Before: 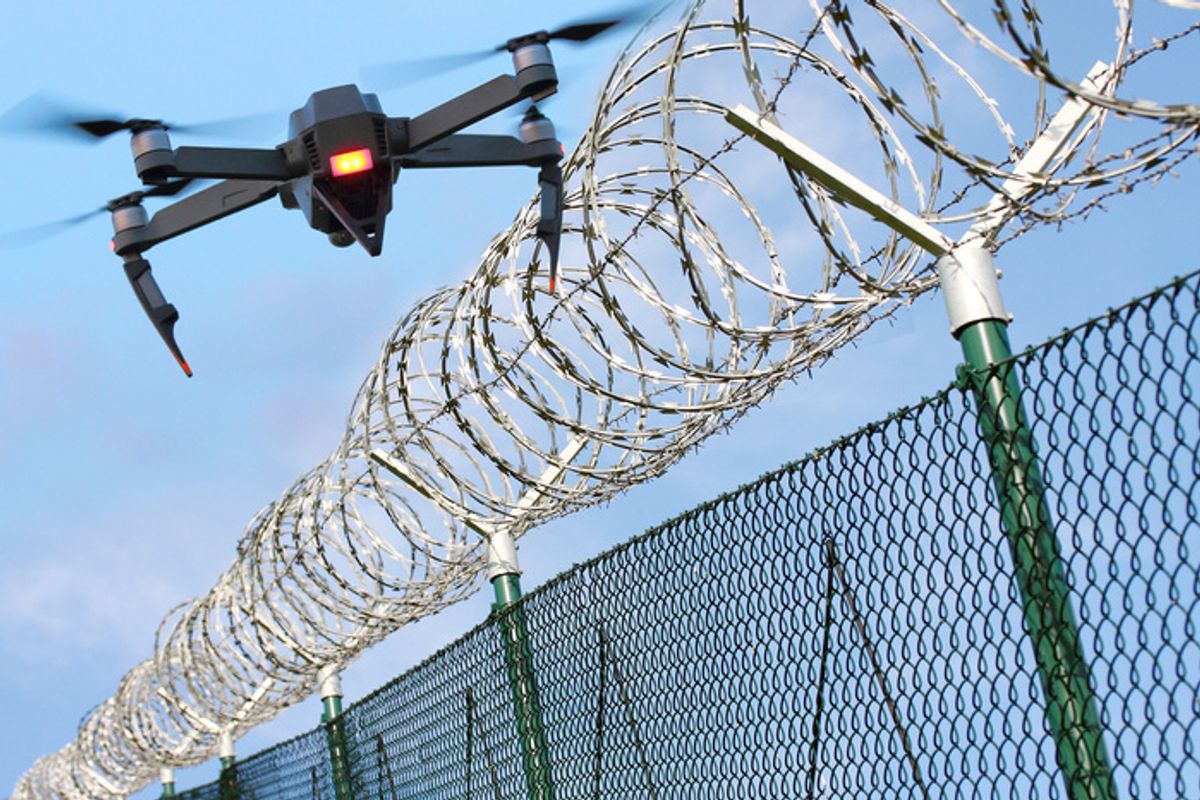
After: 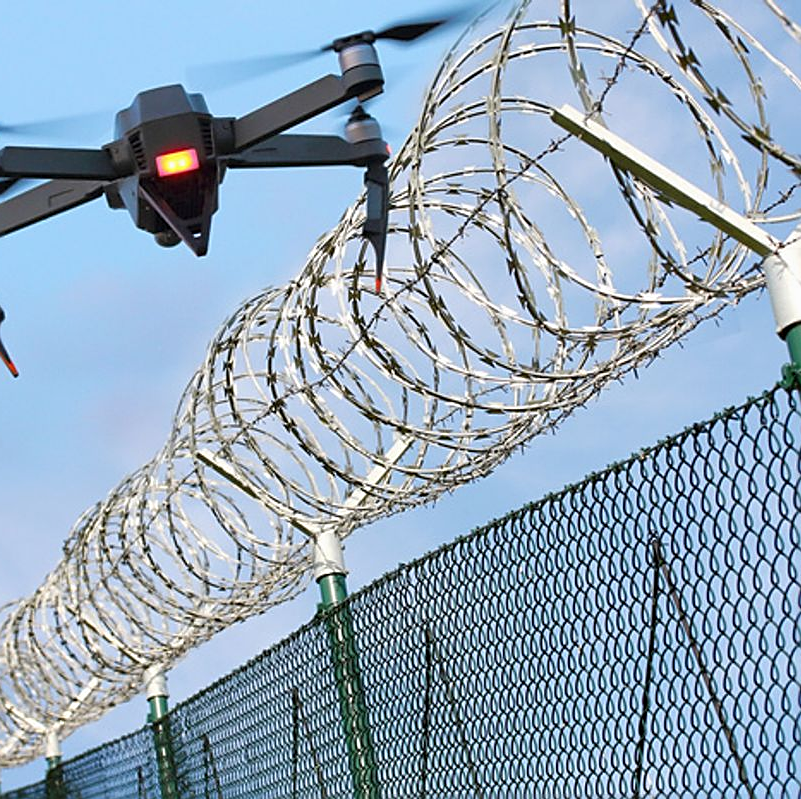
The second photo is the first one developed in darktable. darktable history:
exposure: exposure -0.04 EV, compensate highlight preservation false
crop and rotate: left 14.507%, right 18.74%
sharpen: on, module defaults
